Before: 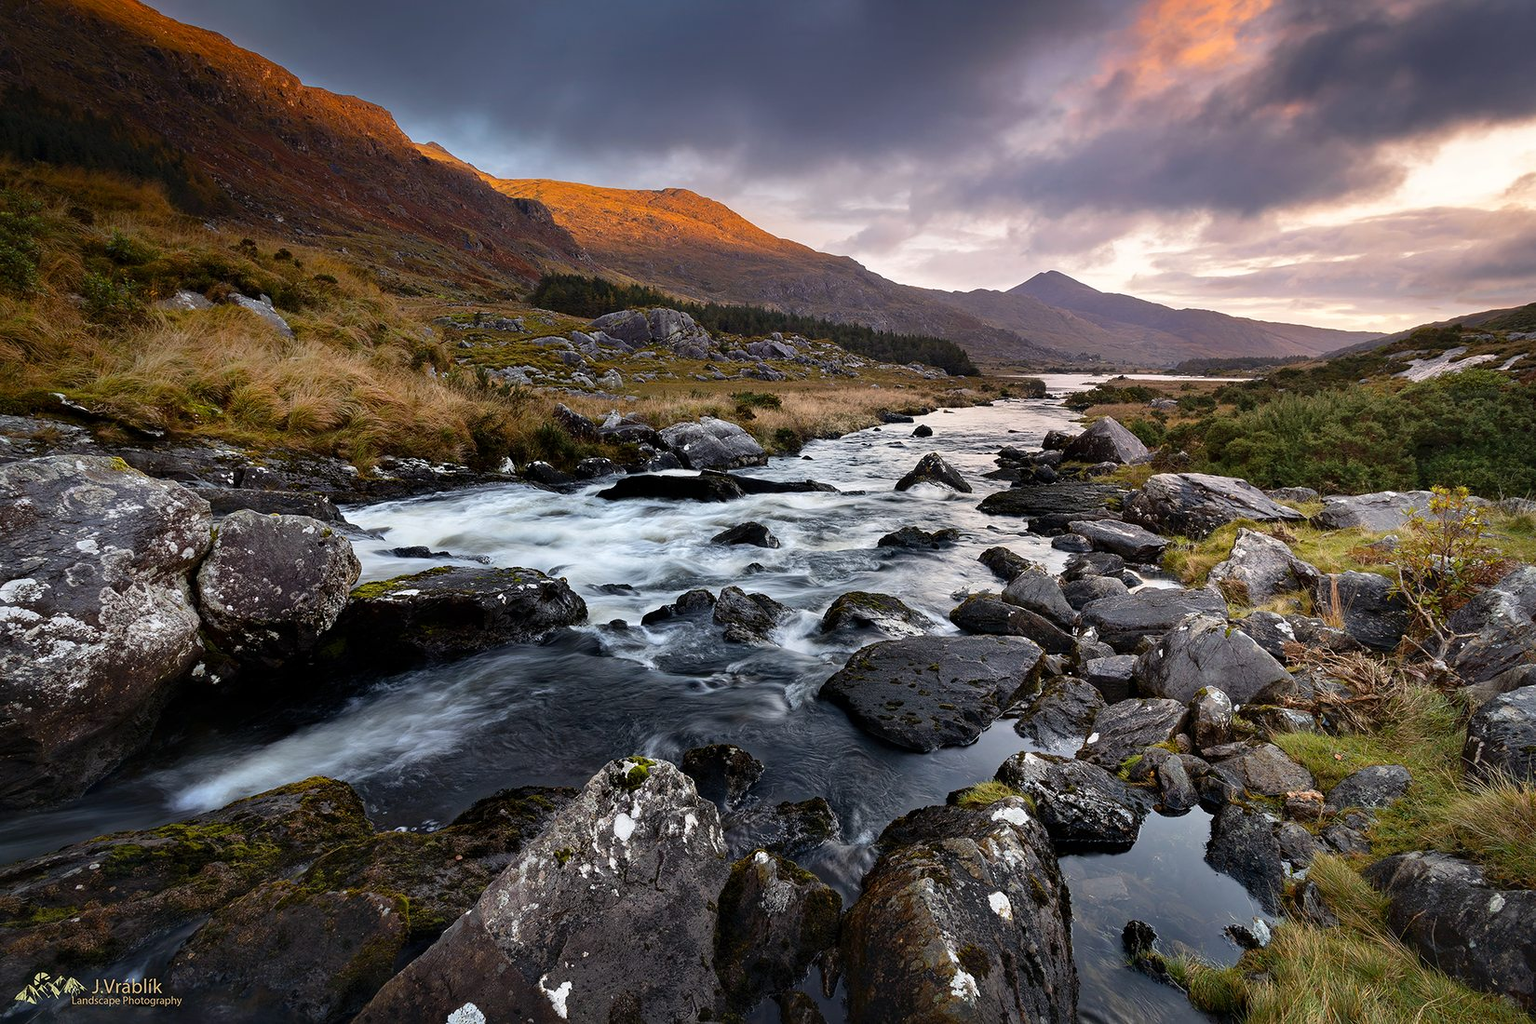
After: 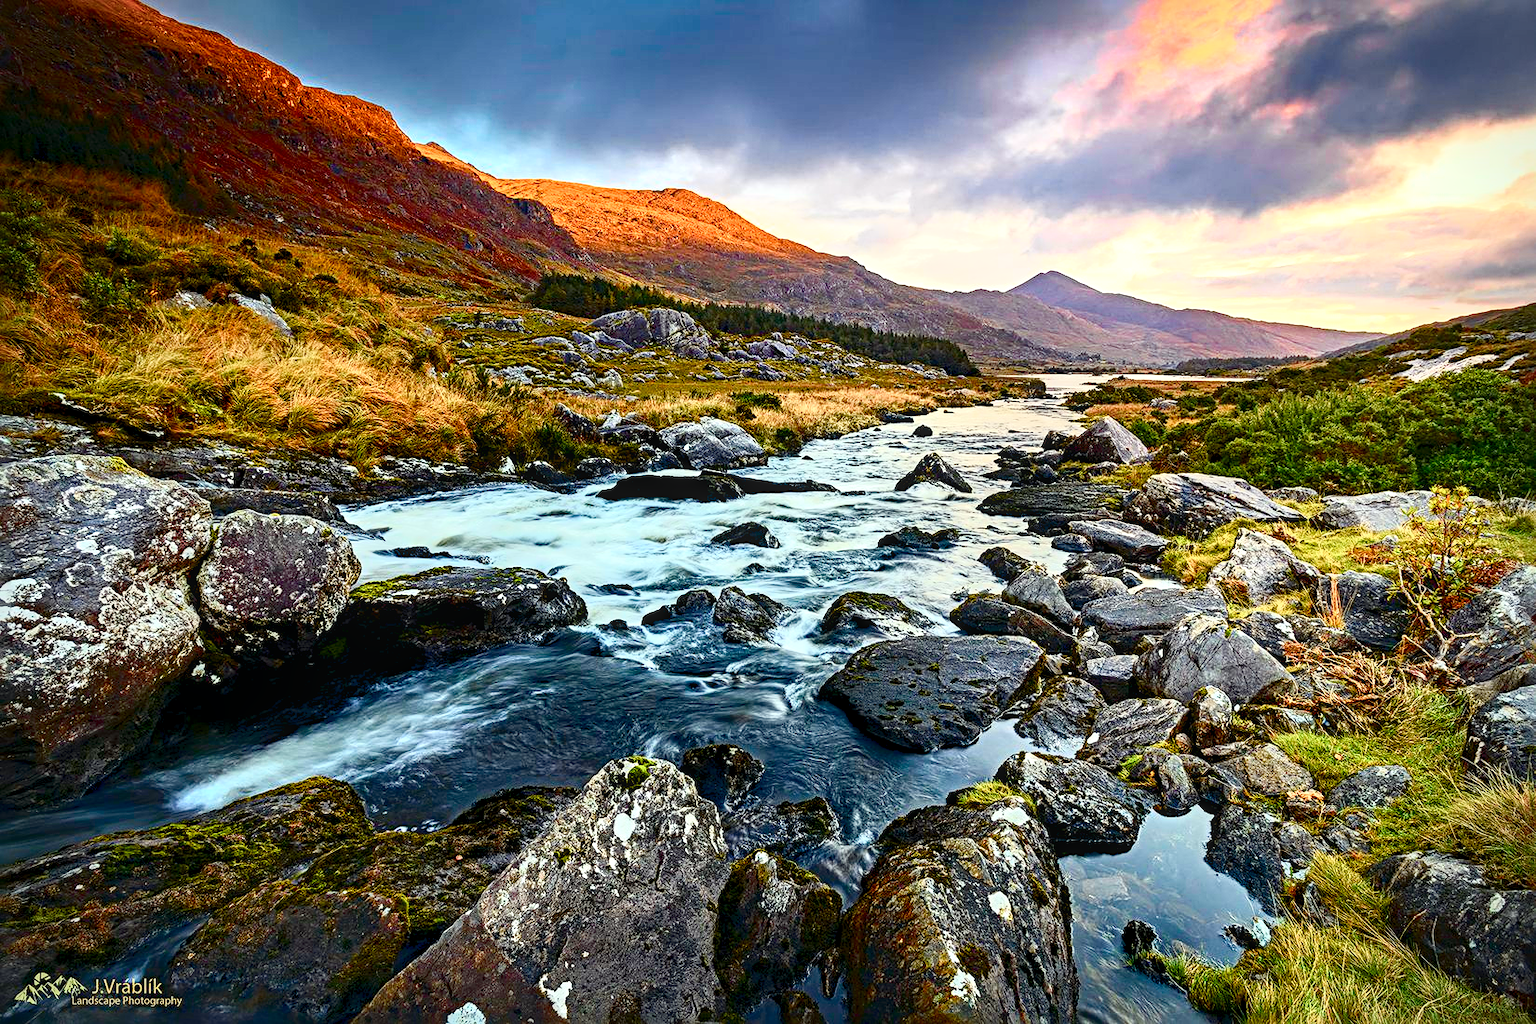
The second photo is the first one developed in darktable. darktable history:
vignetting: fall-off start 91.19%
color calibration: illuminant Planckian (black body), adaptation linear Bradford (ICC v4), x 0.364, y 0.367, temperature 4417.56 K, saturation algorithm version 1 (2020)
sharpen: radius 4.883
exposure: black level correction -0.002, exposure 0.708 EV, compensate exposure bias true, compensate highlight preservation false
tone curve: curves: ch0 [(0, 0) (0.187, 0.12) (0.384, 0.363) (0.618, 0.698) (0.754, 0.857) (0.875, 0.956) (1, 0.987)]; ch1 [(0, 0) (0.402, 0.36) (0.476, 0.466) (0.501, 0.501) (0.518, 0.514) (0.564, 0.608) (0.614, 0.664) (0.692, 0.744) (1, 1)]; ch2 [(0, 0) (0.435, 0.412) (0.483, 0.481) (0.503, 0.503) (0.522, 0.535) (0.563, 0.601) (0.627, 0.699) (0.699, 0.753) (0.997, 0.858)], color space Lab, independent channels
local contrast: on, module defaults
color balance rgb: global offset › luminance -0.5%, perceptual saturation grading › highlights -17.77%, perceptual saturation grading › mid-tones 33.1%, perceptual saturation grading › shadows 50.52%, perceptual brilliance grading › highlights 10.8%, perceptual brilliance grading › shadows -10.8%, global vibrance 24.22%, contrast -25%
white balance: red 1.029, blue 0.92
